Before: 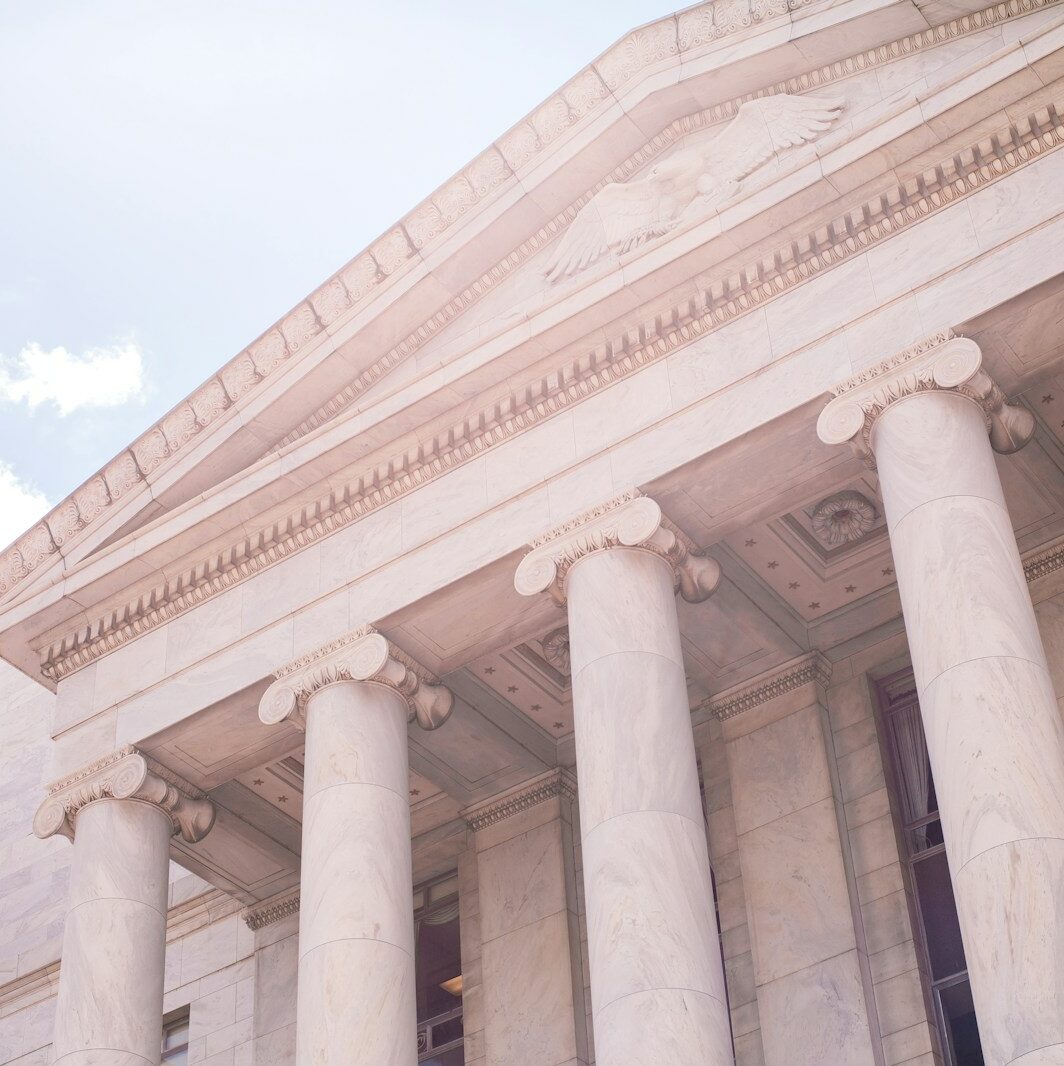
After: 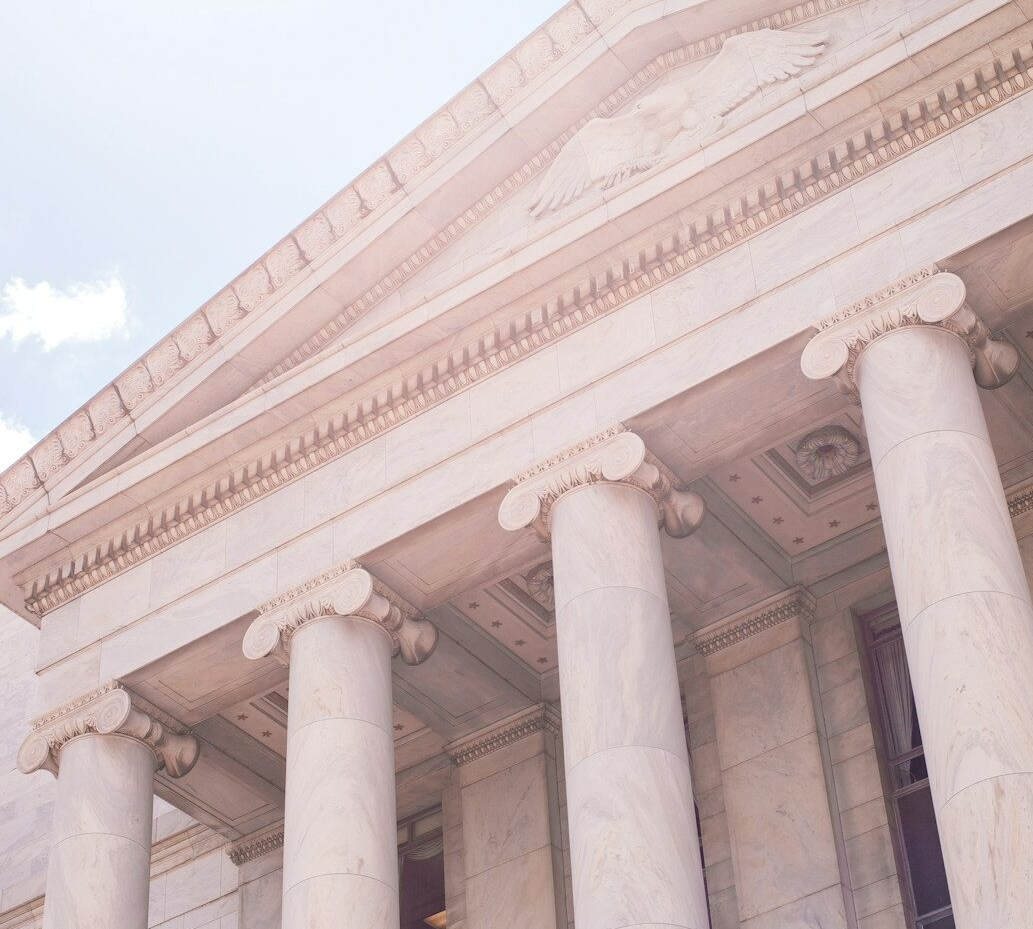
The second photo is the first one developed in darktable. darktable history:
crop: left 1.507%, top 6.147%, right 1.379%, bottom 6.637%
vibrance: vibrance 15%
